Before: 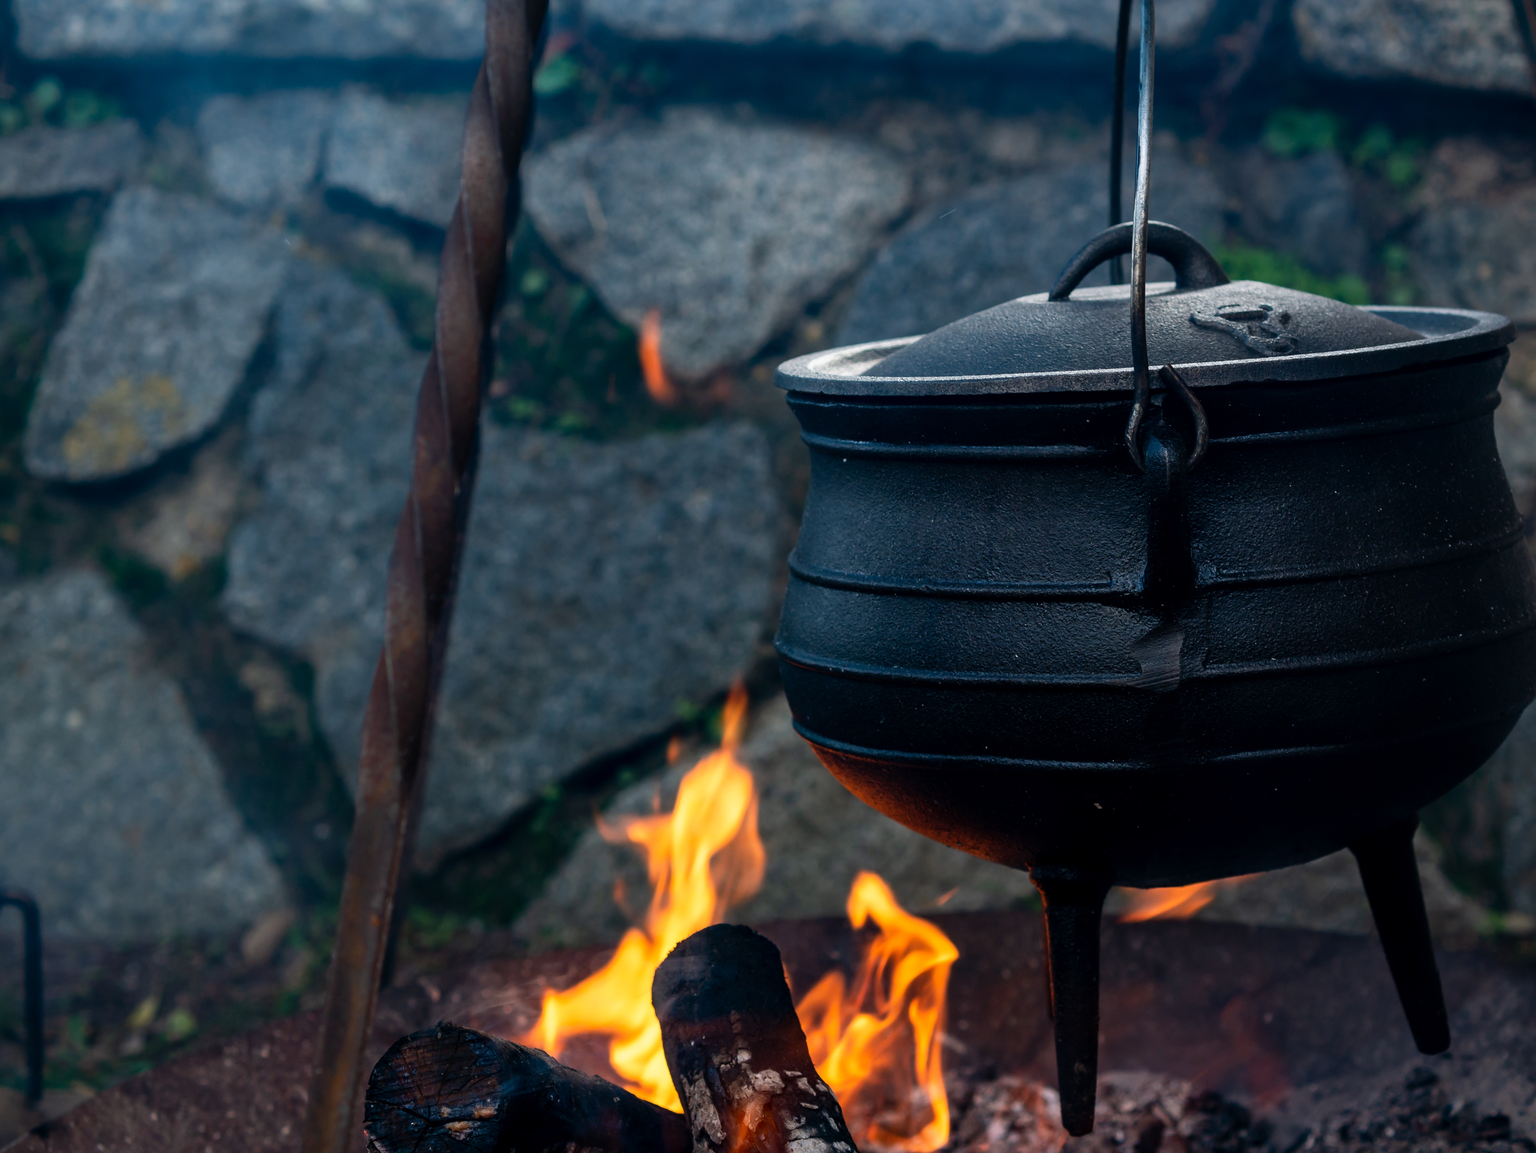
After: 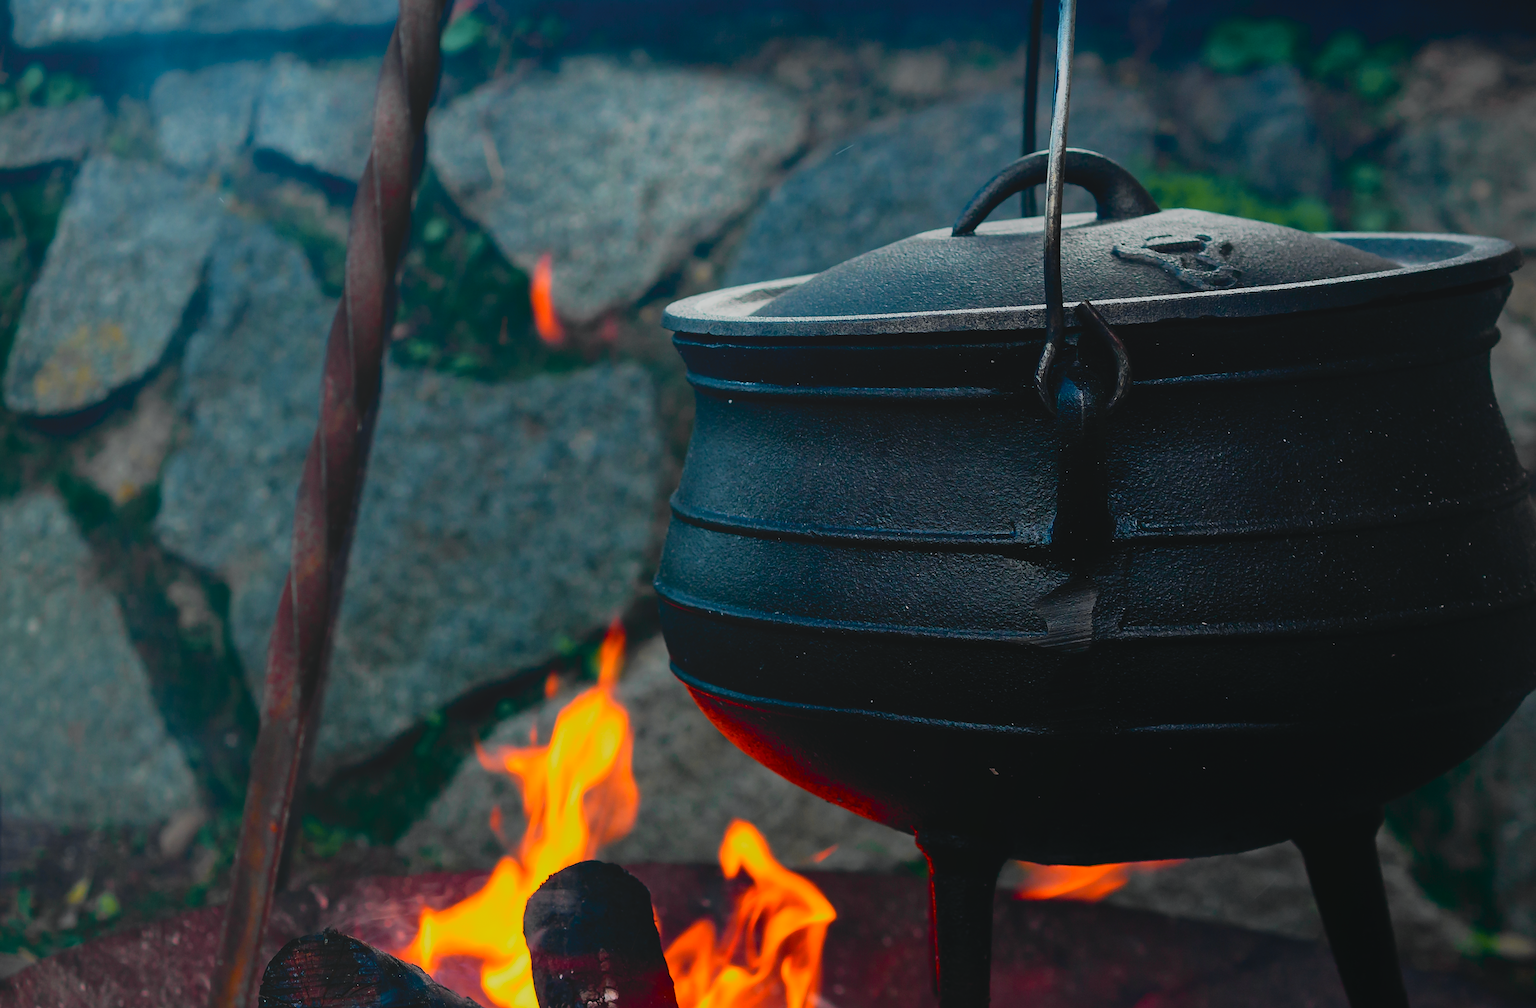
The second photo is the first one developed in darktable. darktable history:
exposure: exposure 0.2 EV, compensate highlight preservation false
local contrast: detail 69%
tone curve: curves: ch0 [(0, 0.012) (0.144, 0.137) (0.326, 0.386) (0.489, 0.573) (0.656, 0.763) (0.849, 0.902) (1, 0.974)]; ch1 [(0, 0) (0.366, 0.367) (0.475, 0.453) (0.494, 0.493) (0.504, 0.497) (0.544, 0.579) (0.562, 0.619) (0.622, 0.694) (1, 1)]; ch2 [(0, 0) (0.333, 0.346) (0.375, 0.375) (0.424, 0.43) (0.476, 0.492) (0.502, 0.503) (0.533, 0.541) (0.572, 0.615) (0.605, 0.656) (0.641, 0.709) (1, 1)], color space Lab, independent channels, preserve colors none
sharpen: on, module defaults
rotate and perspective: rotation 1.69°, lens shift (vertical) -0.023, lens shift (horizontal) -0.291, crop left 0.025, crop right 0.988, crop top 0.092, crop bottom 0.842
